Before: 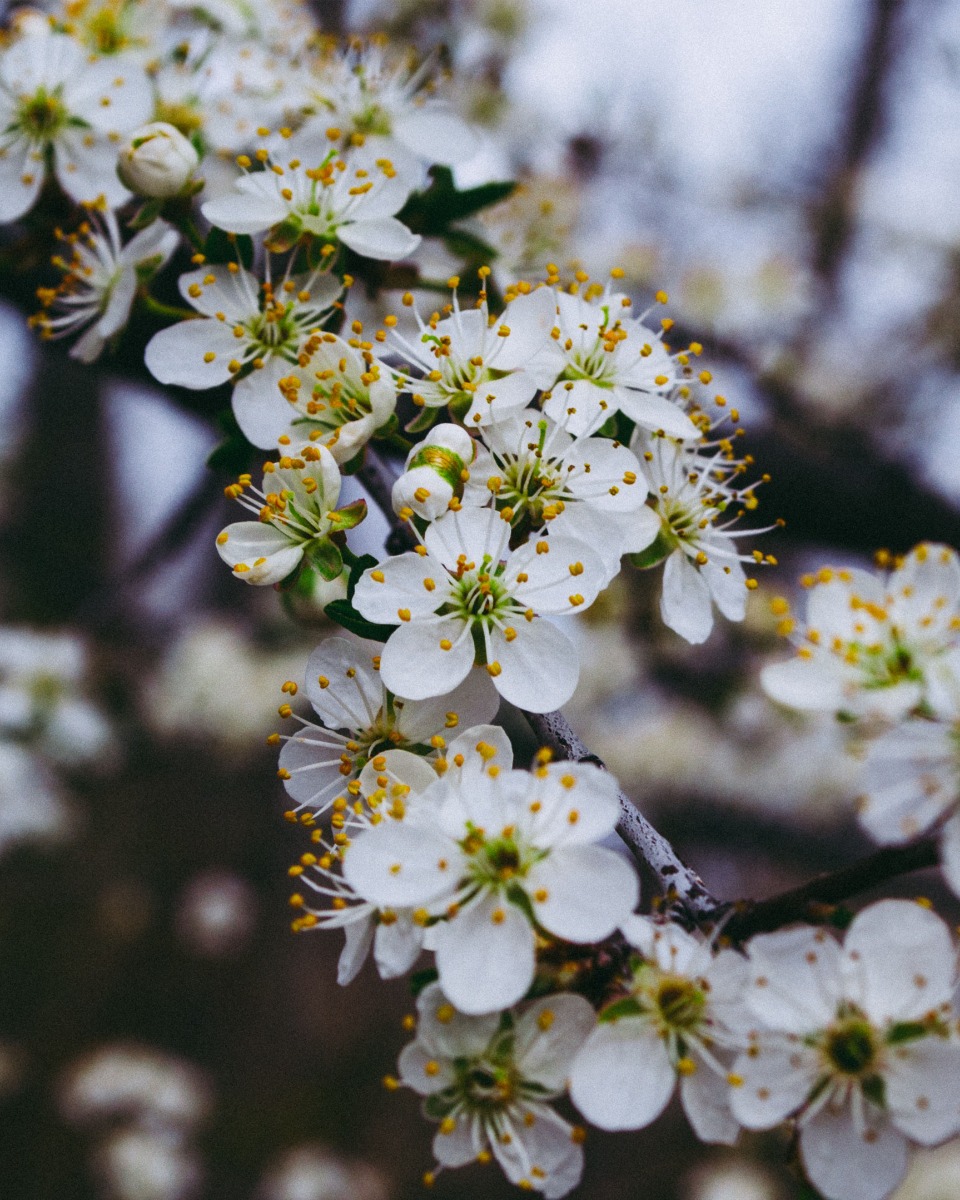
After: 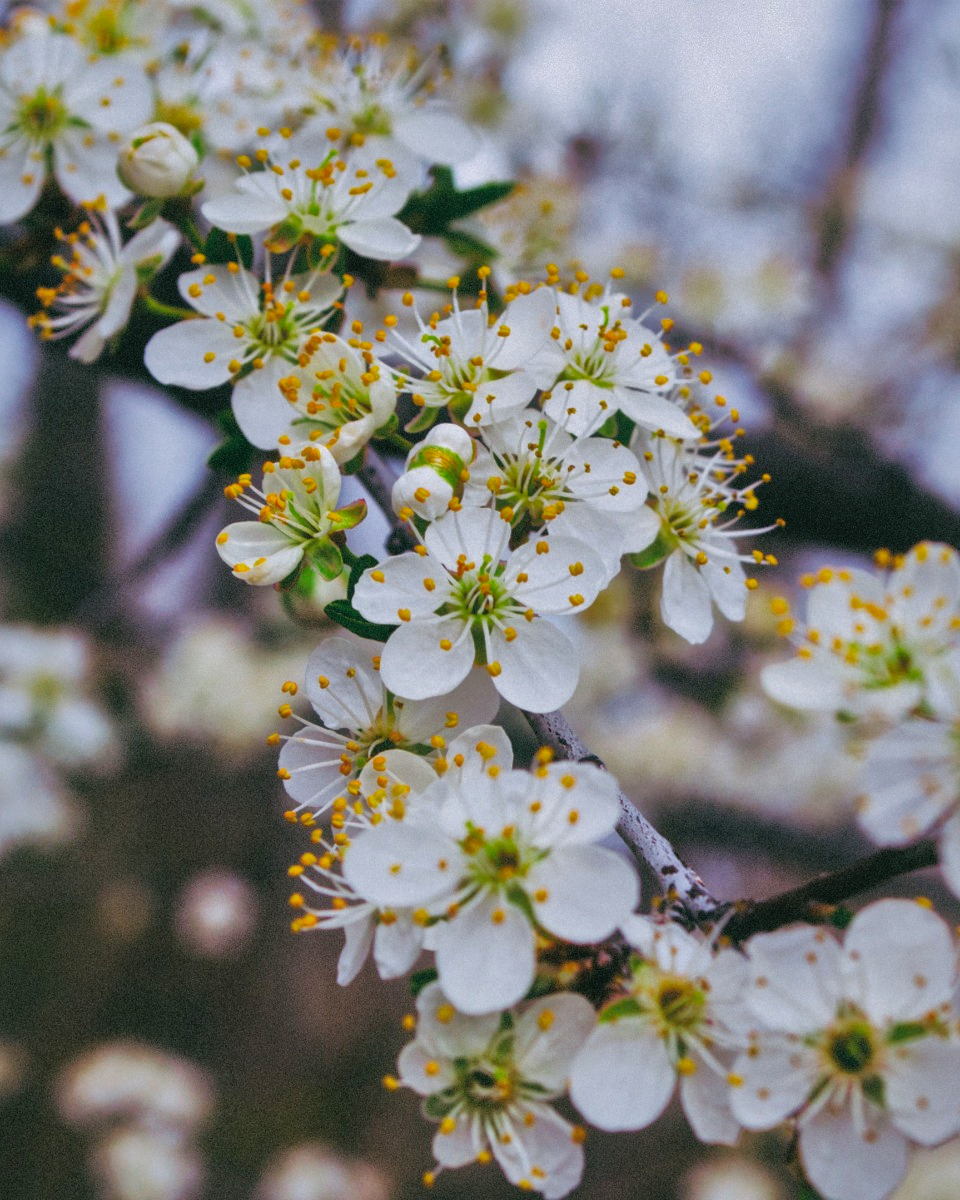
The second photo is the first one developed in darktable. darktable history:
tone equalizer: -7 EV 0.15 EV, -6 EV 0.6 EV, -5 EV 1.15 EV, -4 EV 1.33 EV, -3 EV 1.15 EV, -2 EV 0.6 EV, -1 EV 0.15 EV, mask exposure compensation -0.5 EV
shadows and highlights: shadows 40, highlights -60
